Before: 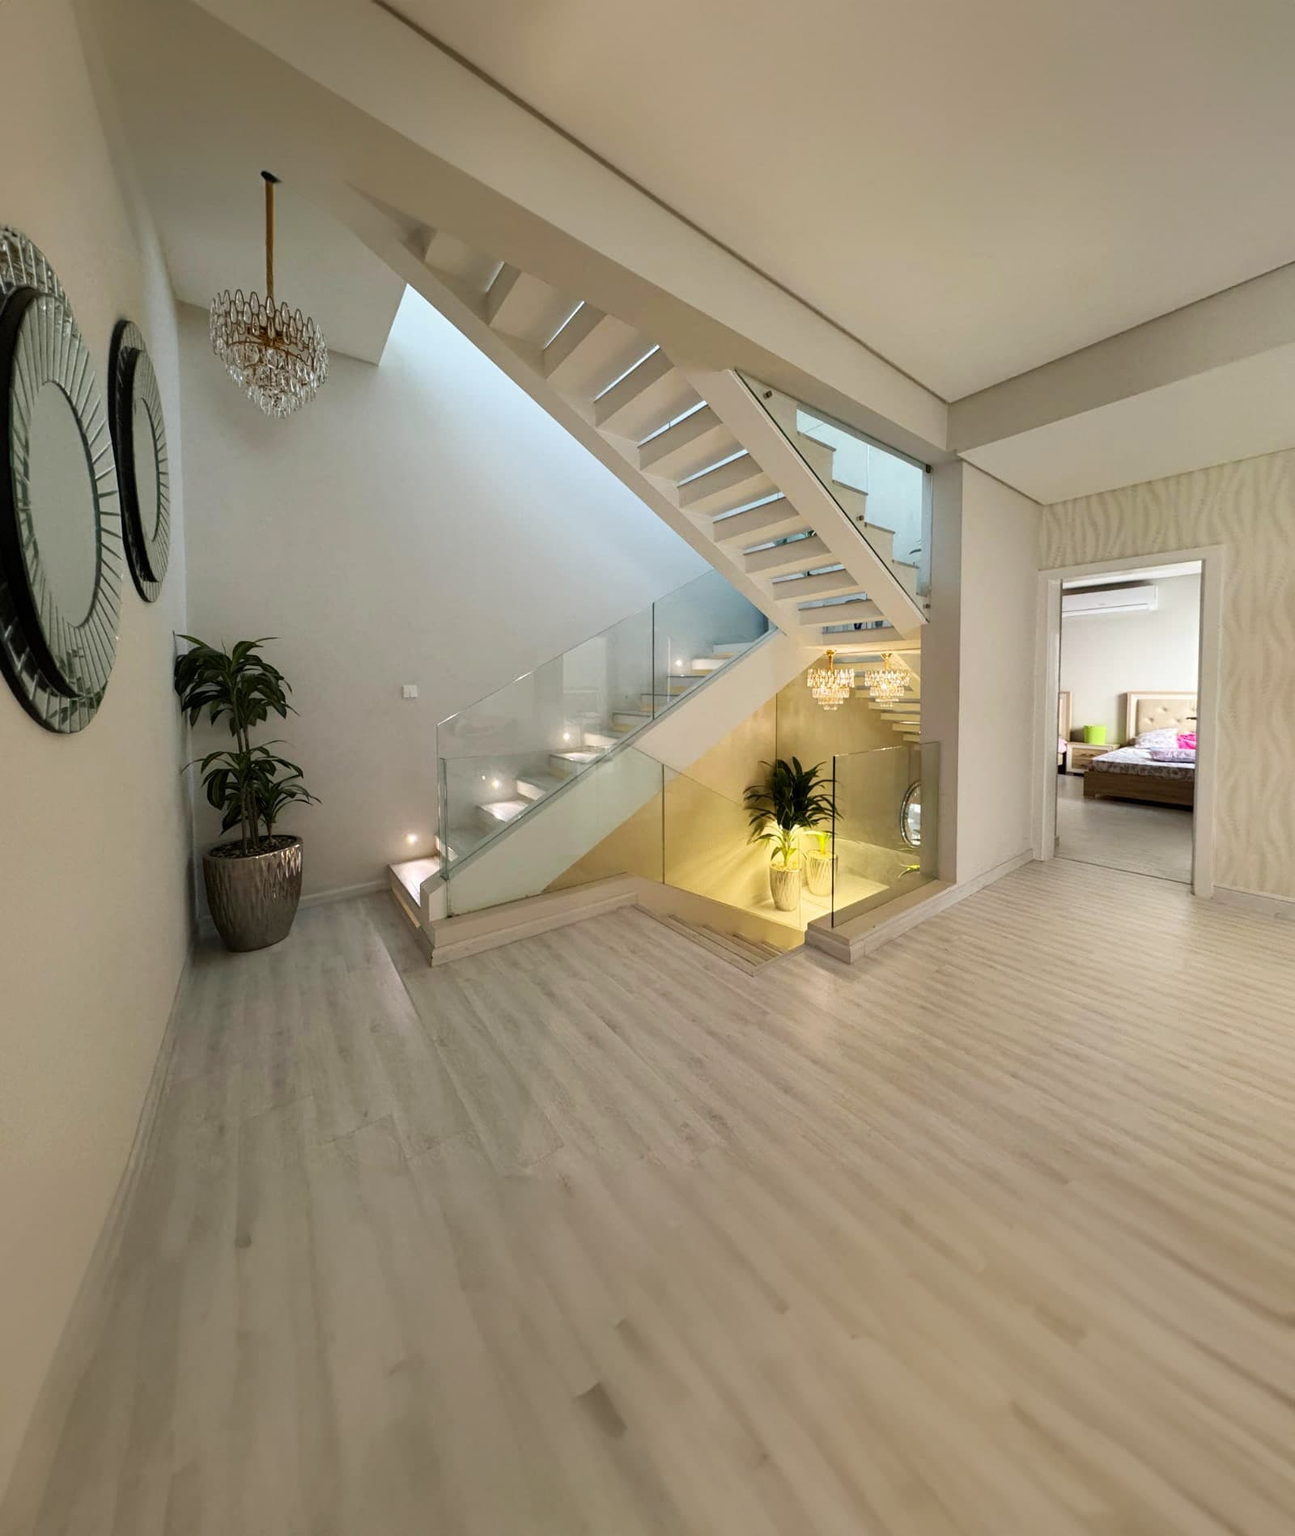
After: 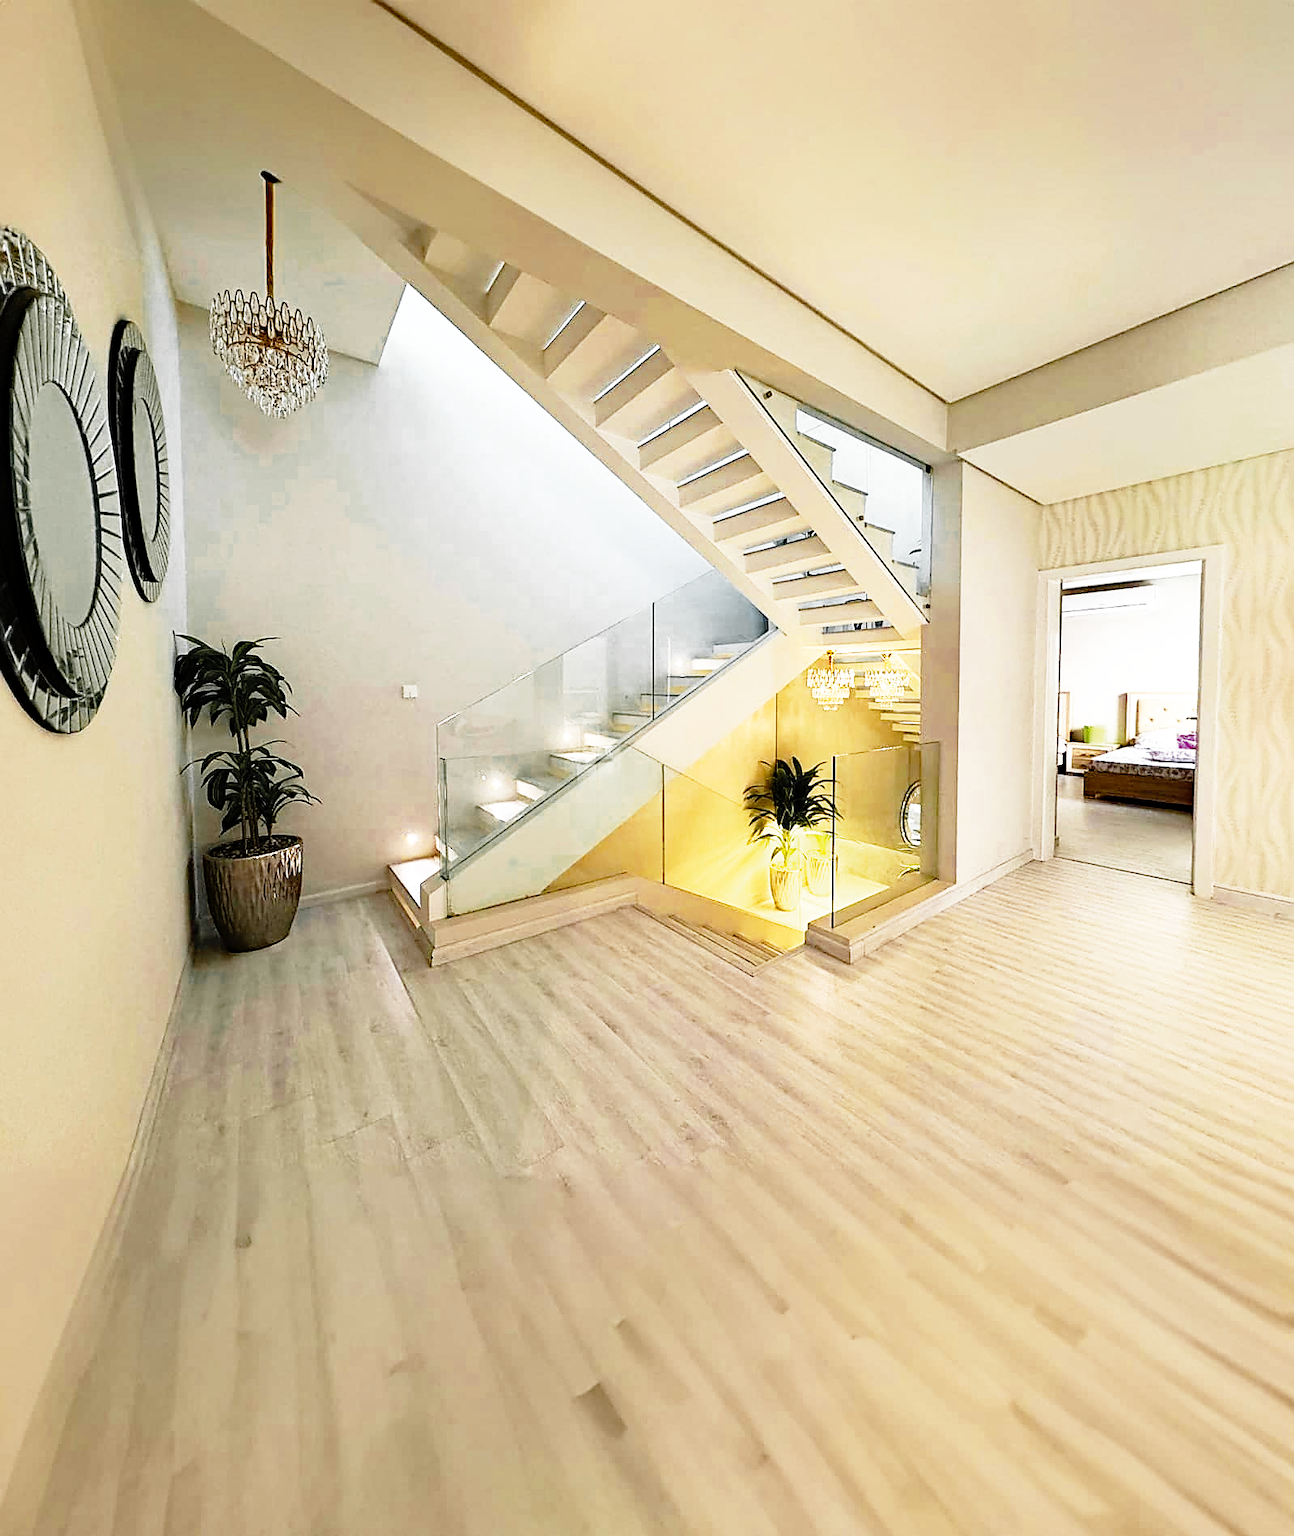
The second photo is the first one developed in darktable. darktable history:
sharpen: radius 1.38, amount 1.262, threshold 0.72
haze removal: strength 0.3, distance 0.25, compatibility mode true, adaptive false
base curve: curves: ch0 [(0, 0) (0.012, 0.01) (0.073, 0.168) (0.31, 0.711) (0.645, 0.957) (1, 1)], preserve colors none
color zones: curves: ch0 [(0.035, 0.242) (0.25, 0.5) (0.384, 0.214) (0.488, 0.255) (0.75, 0.5)]; ch1 [(0.063, 0.379) (0.25, 0.5) (0.354, 0.201) (0.489, 0.085) (0.729, 0.271)]; ch2 [(0.25, 0.5) (0.38, 0.517) (0.442, 0.51) (0.735, 0.456)]
